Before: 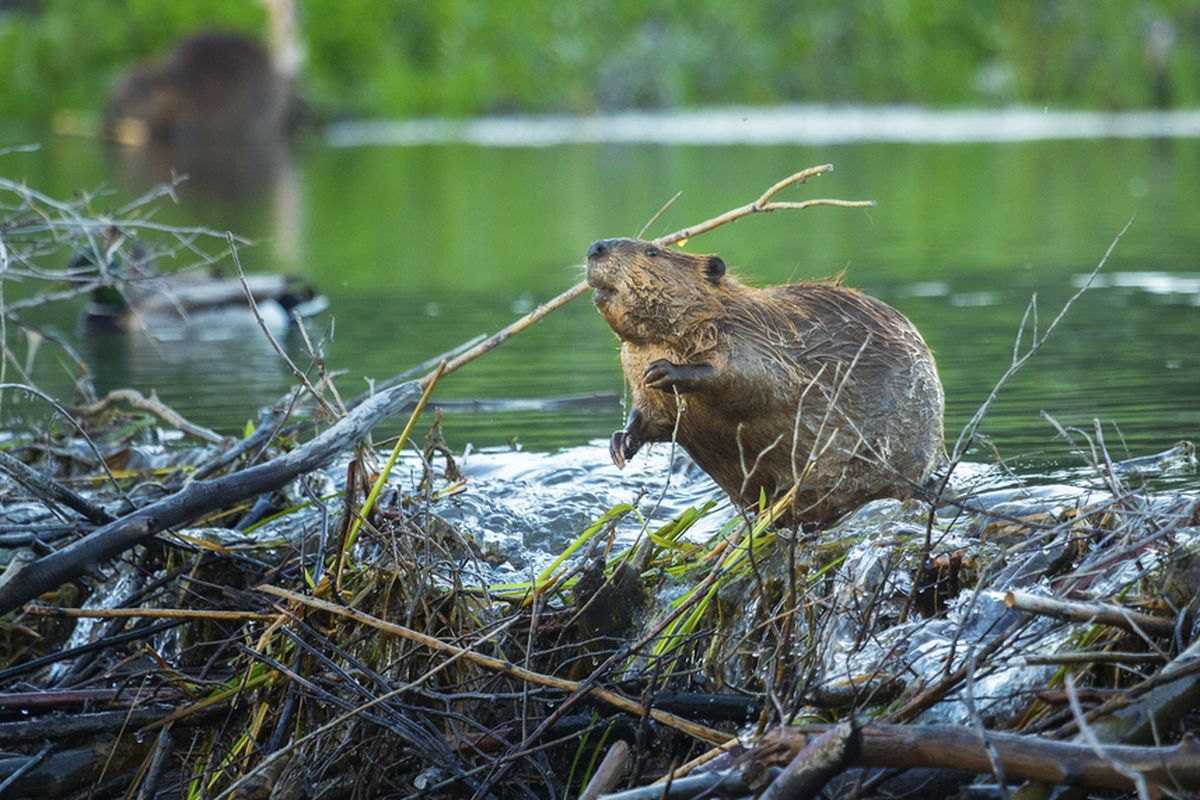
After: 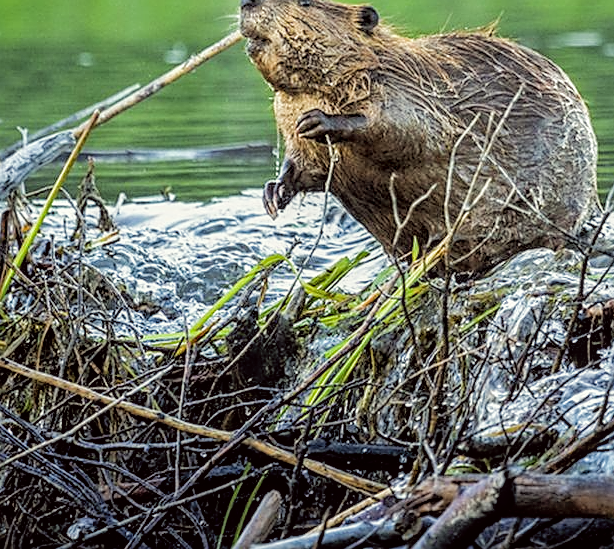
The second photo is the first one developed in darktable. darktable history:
contrast equalizer: octaves 7, y [[0.509, 0.514, 0.523, 0.542, 0.578, 0.603], [0.5 ×6], [0.509, 0.514, 0.523, 0.542, 0.578, 0.603], [0.001, 0.002, 0.003, 0.005, 0.01, 0.013], [0.001, 0.002, 0.003, 0.005, 0.01, 0.013]]
color correction: highlights a* -0.928, highlights b* 4.47, shadows a* 3.56
exposure: black level correction 0.001, exposure 0.5 EV, compensate highlight preservation false
filmic rgb: black relative exposure -5.12 EV, white relative exposure 3.53 EV, hardness 3.19, contrast 1.189, highlights saturation mix -49.25%
shadows and highlights: on, module defaults
sharpen: on, module defaults
local contrast: on, module defaults
crop and rotate: left 28.959%, top 31.278%, right 19.803%
